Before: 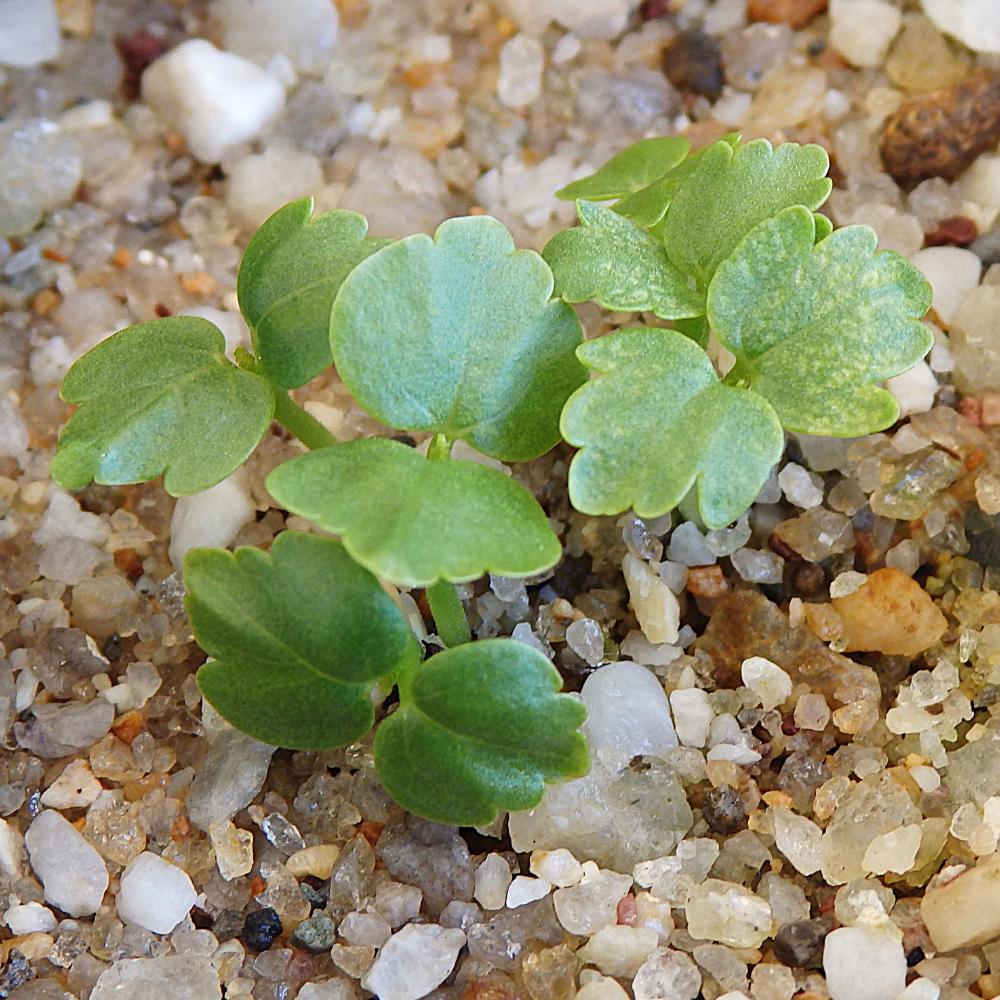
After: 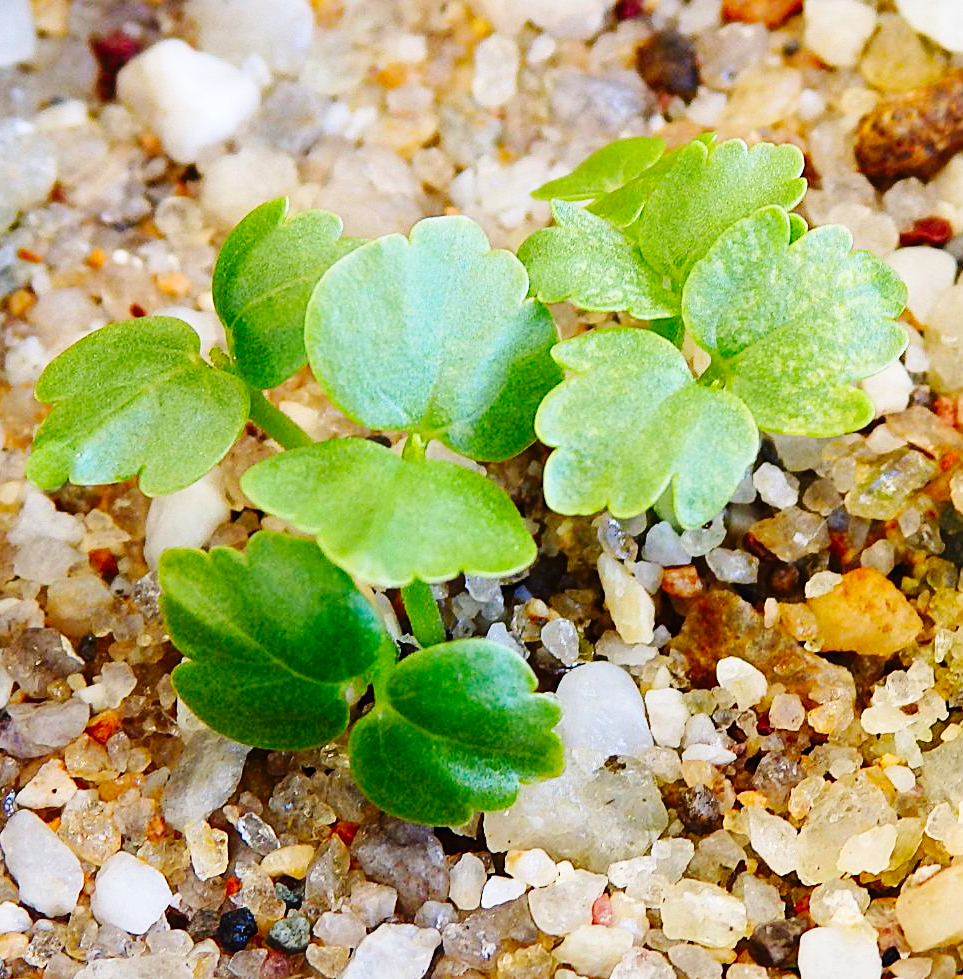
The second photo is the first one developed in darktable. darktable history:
crop and rotate: left 2.564%, right 1.121%, bottom 2.01%
contrast brightness saturation: contrast 0.09, saturation 0.281
base curve: curves: ch0 [(0, 0) (0.036, 0.025) (0.121, 0.166) (0.206, 0.329) (0.605, 0.79) (1, 1)], preserve colors none
